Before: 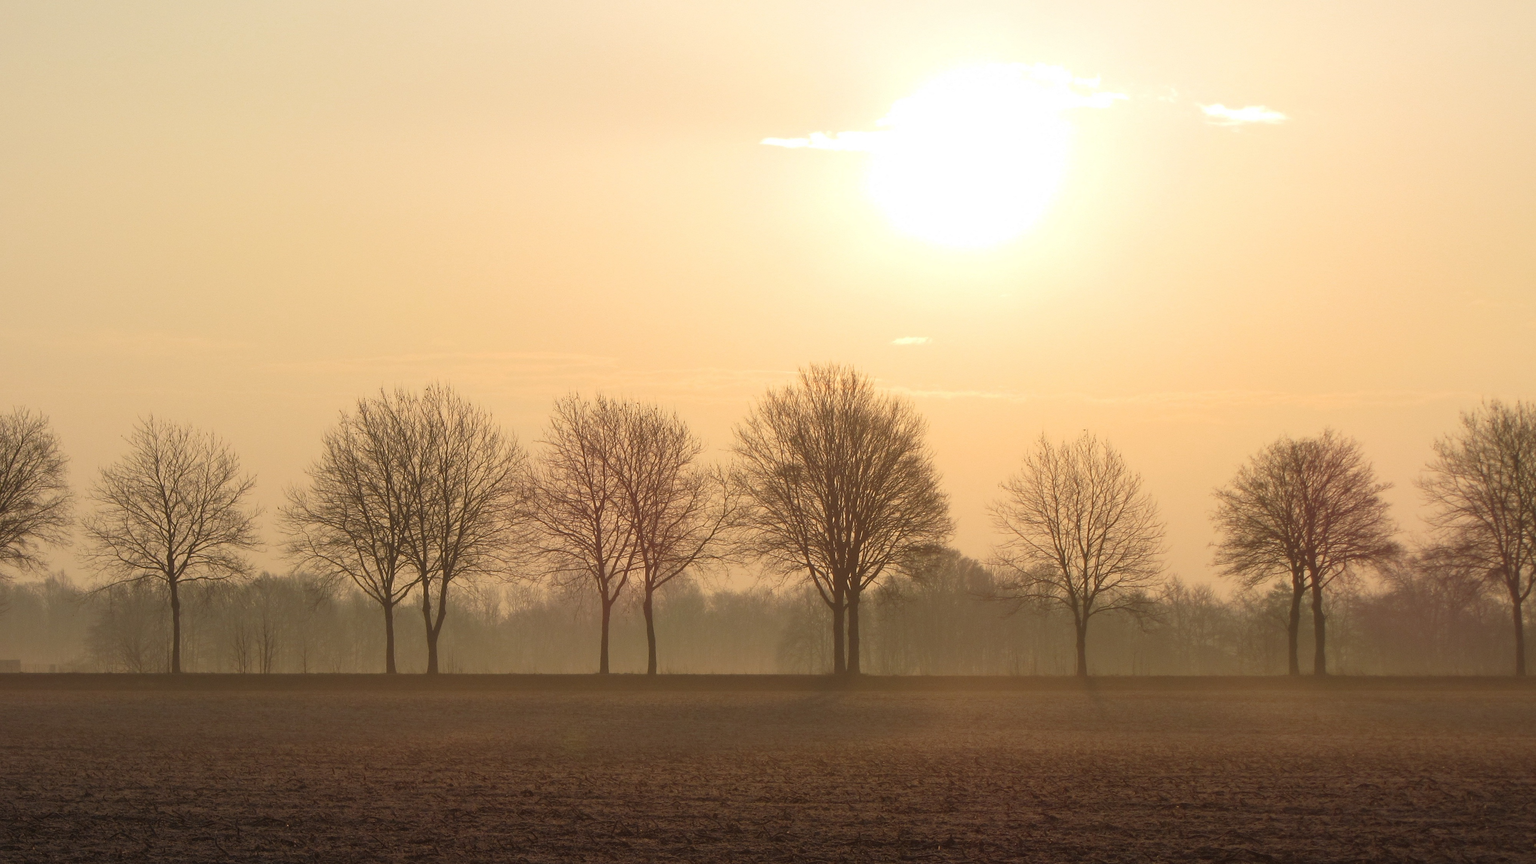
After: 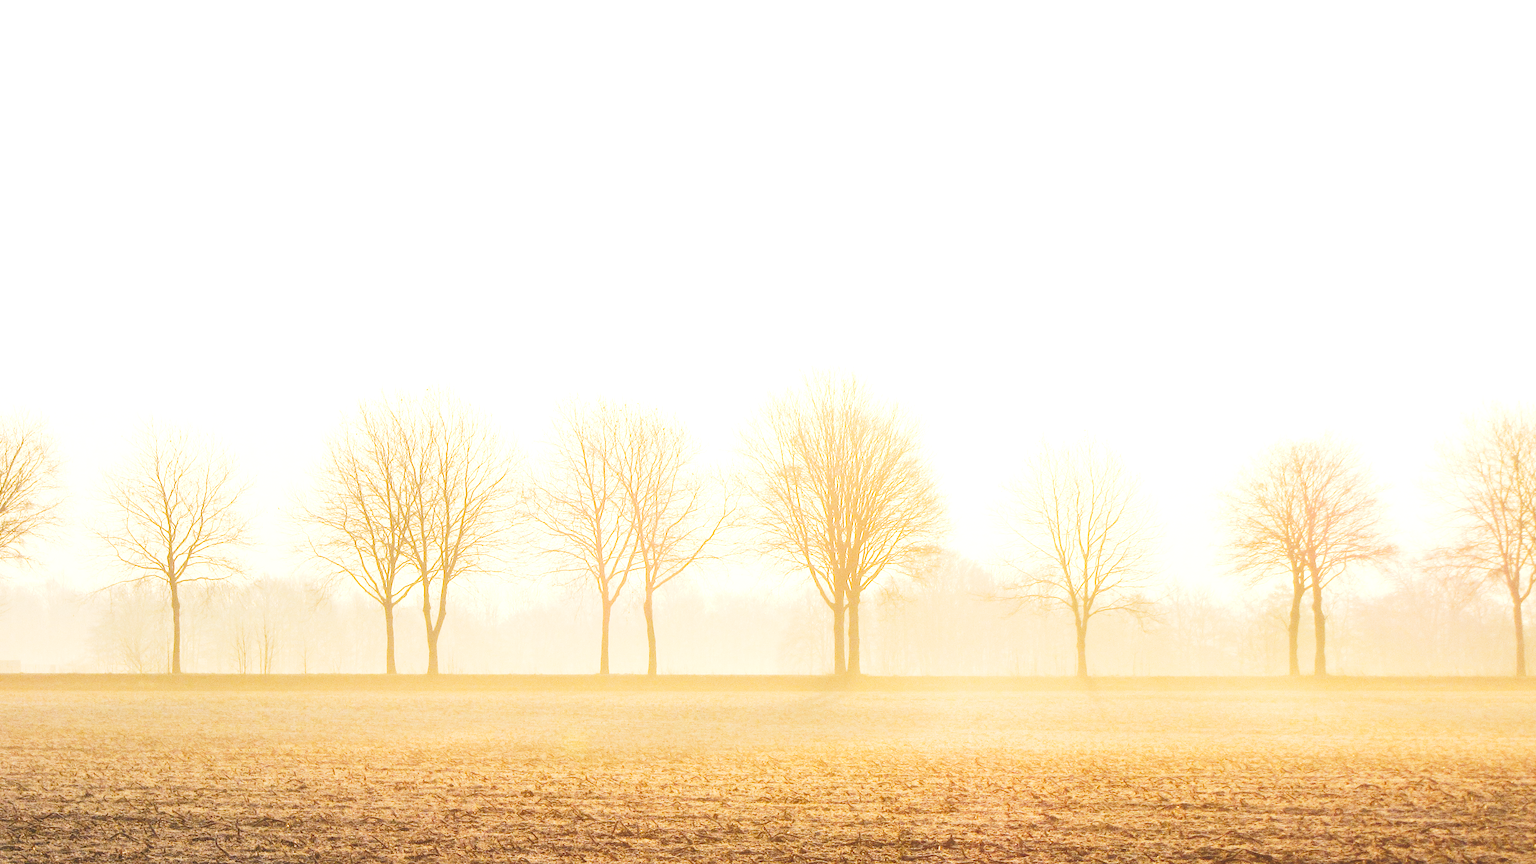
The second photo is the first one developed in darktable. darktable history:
tone curve: curves: ch0 [(0, 0) (0.003, 0.004) (0.011, 0.015) (0.025, 0.034) (0.044, 0.061) (0.069, 0.095) (0.1, 0.137) (0.136, 0.186) (0.177, 0.243) (0.224, 0.307) (0.277, 0.416) (0.335, 0.533) (0.399, 0.641) (0.468, 0.748) (0.543, 0.829) (0.623, 0.886) (0.709, 0.924) (0.801, 0.951) (0.898, 0.975) (1, 1)], preserve colors none
exposure: exposure 2.207 EV, compensate highlight preservation false
color contrast: green-magenta contrast 0.85, blue-yellow contrast 1.25, unbound 0
contrast brightness saturation: contrast 0.03, brightness -0.04
